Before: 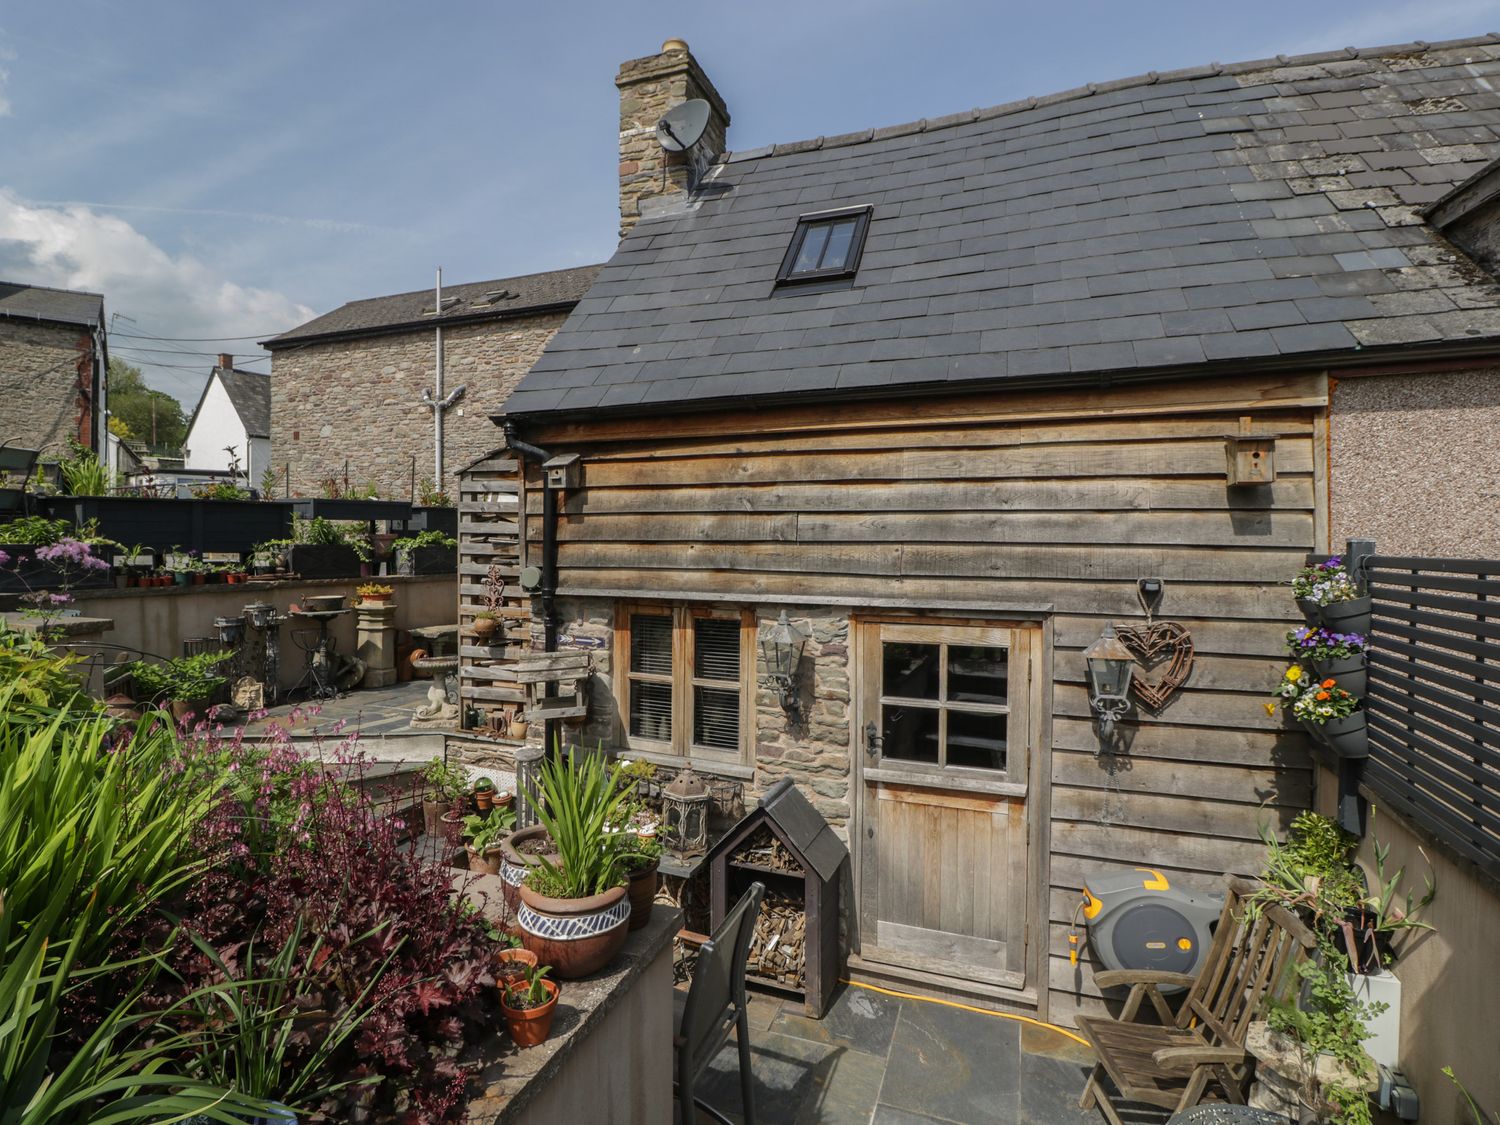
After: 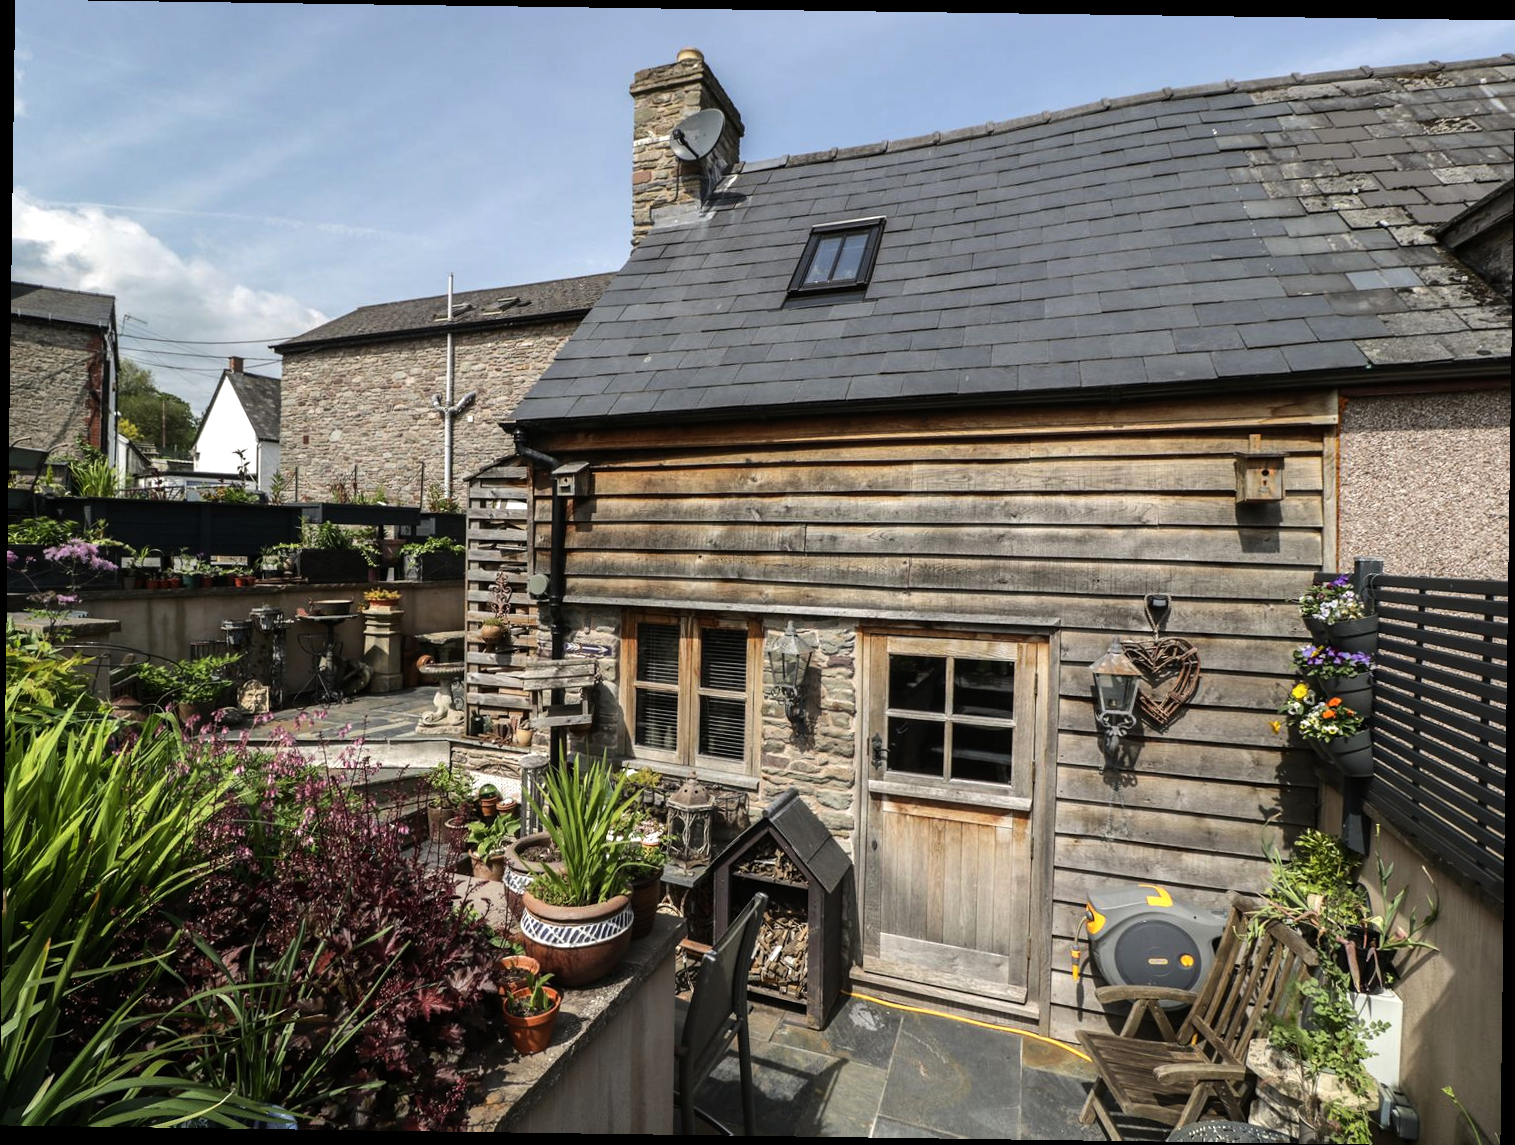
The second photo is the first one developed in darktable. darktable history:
rotate and perspective: rotation 0.8°, automatic cropping off
contrast brightness saturation: saturation -0.04
tone equalizer: -8 EV -0.75 EV, -7 EV -0.7 EV, -6 EV -0.6 EV, -5 EV -0.4 EV, -3 EV 0.4 EV, -2 EV 0.6 EV, -1 EV 0.7 EV, +0 EV 0.75 EV, edges refinement/feathering 500, mask exposure compensation -1.57 EV, preserve details no
